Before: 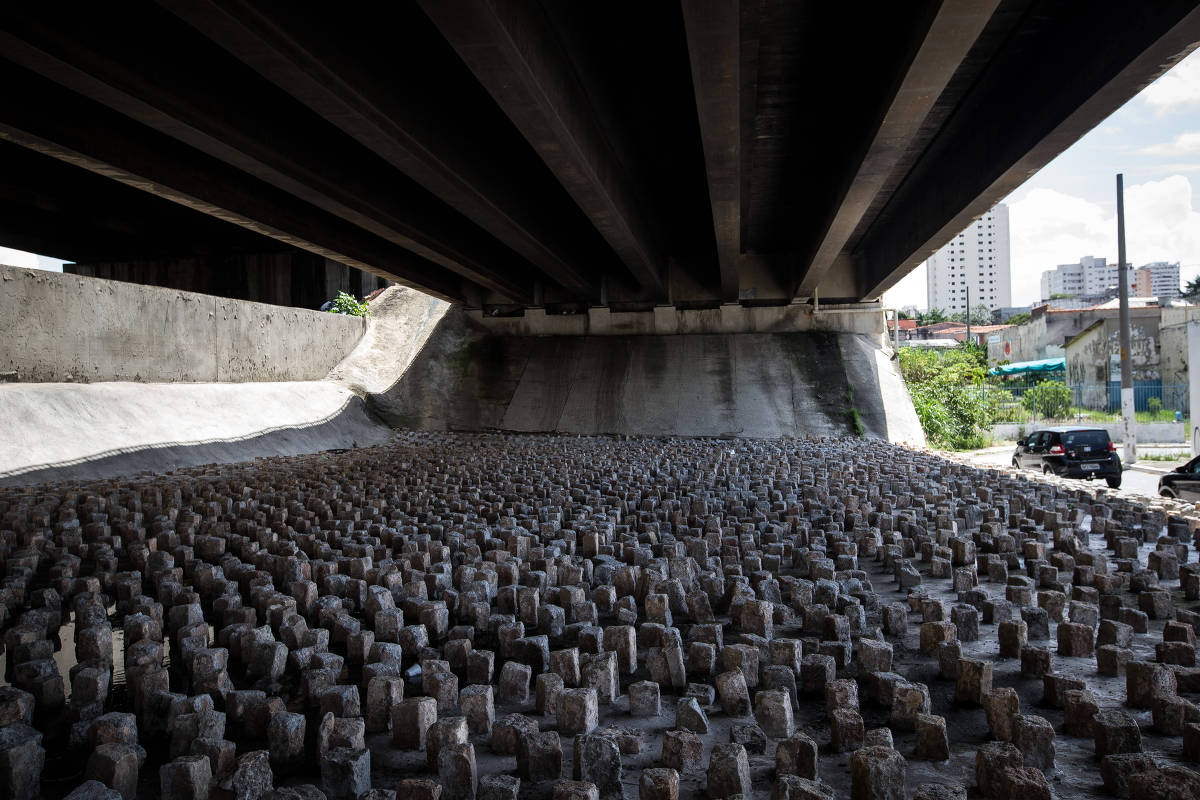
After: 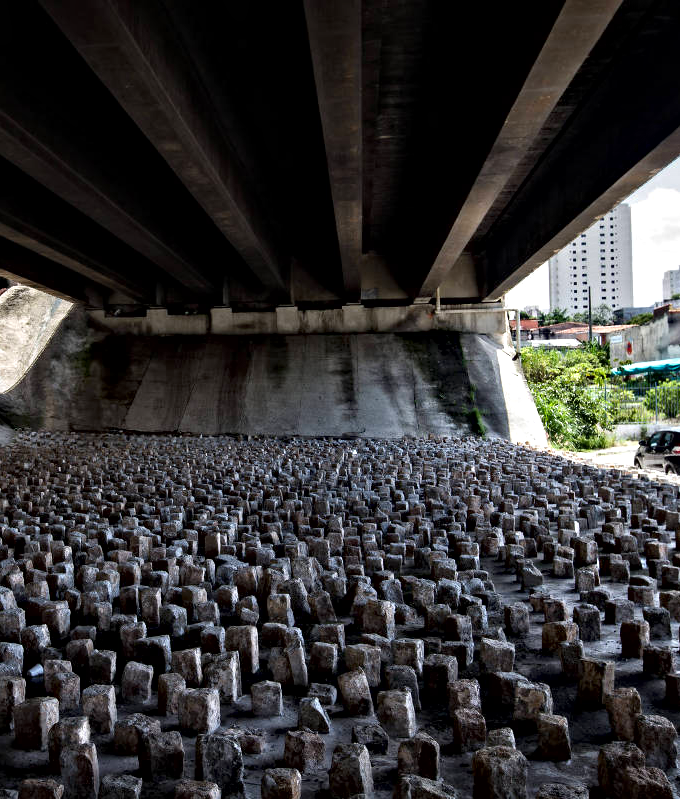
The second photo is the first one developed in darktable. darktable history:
contrast equalizer: octaves 7, y [[0.511, 0.558, 0.631, 0.632, 0.559, 0.512], [0.5 ×6], [0.507, 0.559, 0.627, 0.644, 0.647, 0.647], [0 ×6], [0 ×6]]
contrast brightness saturation: saturation 0.121
haze removal: compatibility mode true, adaptive false
crop: left 31.542%, top 0.002%, right 11.727%
